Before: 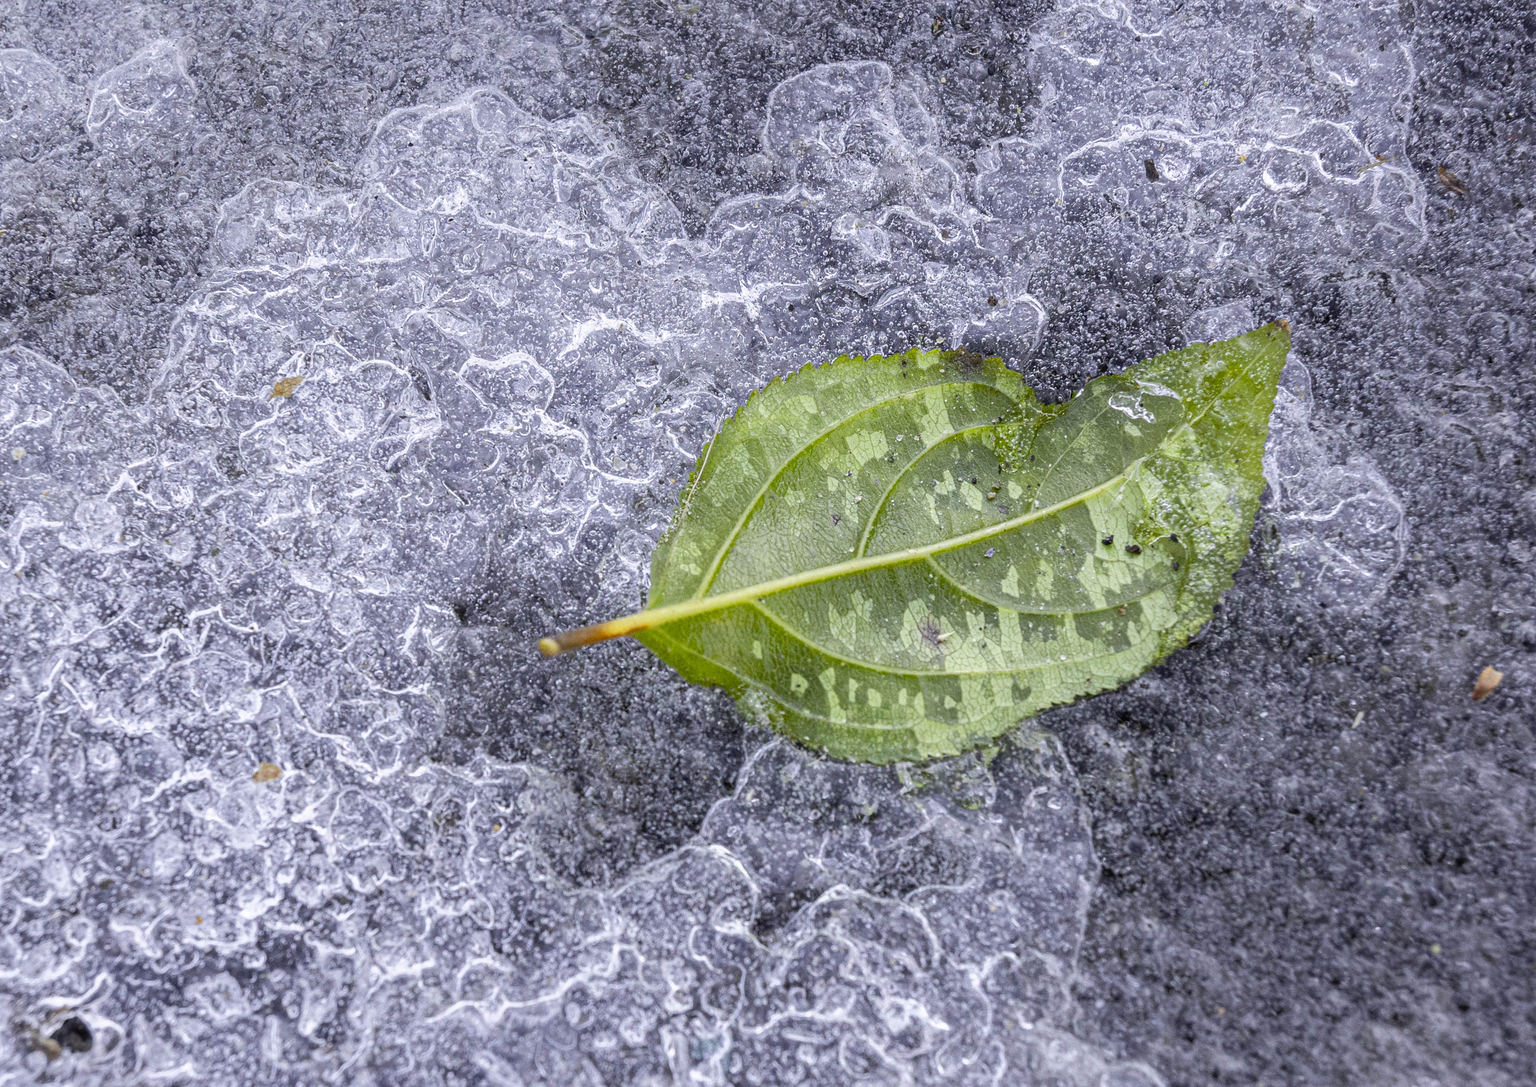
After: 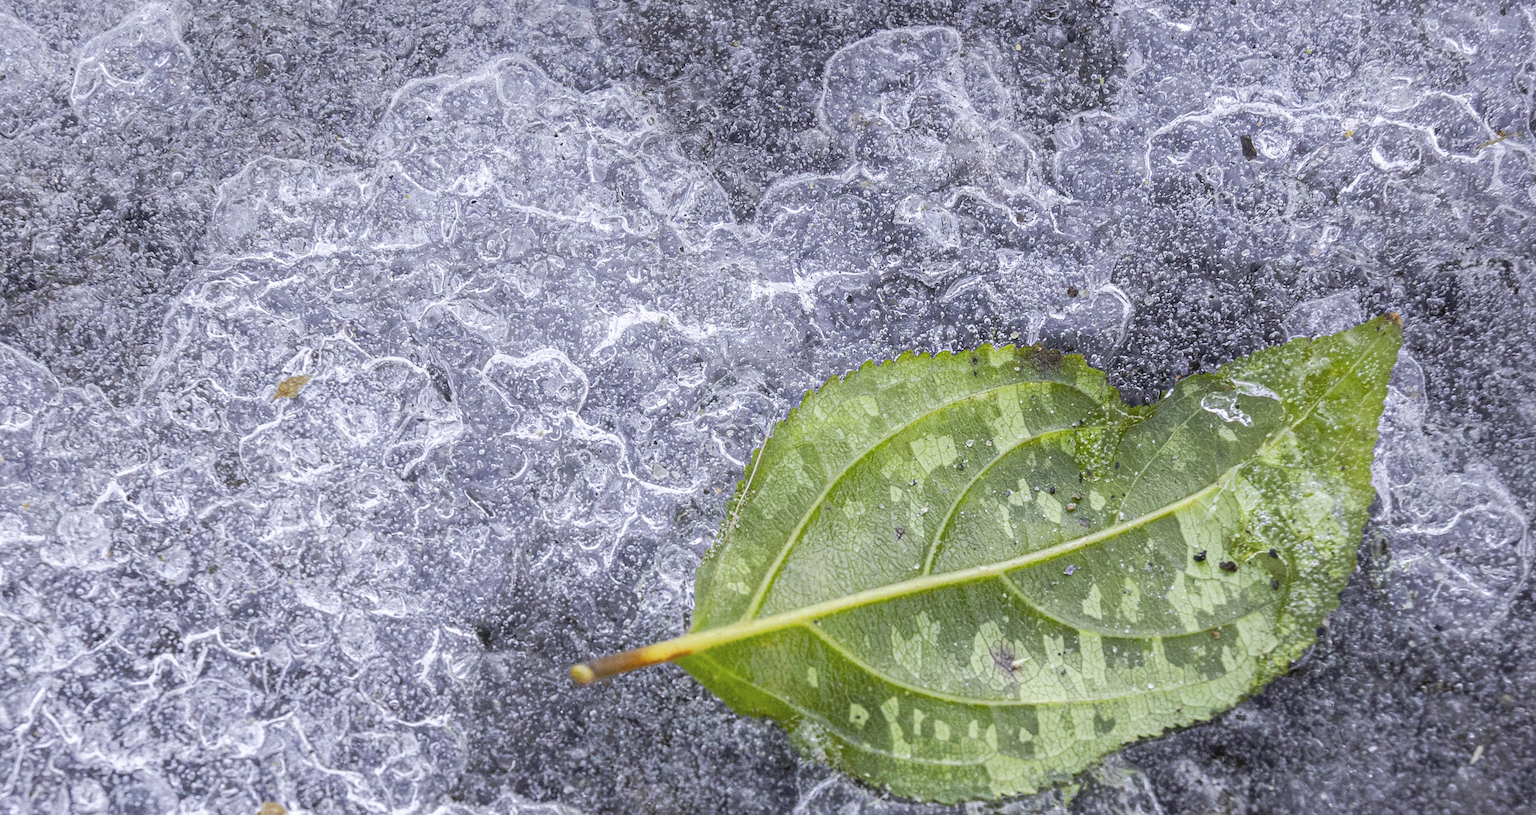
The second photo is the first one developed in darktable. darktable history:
crop: left 1.509%, top 3.452%, right 7.696%, bottom 28.452%
tone curve: curves: ch0 [(0, 0) (0.003, 0.04) (0.011, 0.053) (0.025, 0.077) (0.044, 0.104) (0.069, 0.127) (0.1, 0.15) (0.136, 0.177) (0.177, 0.215) (0.224, 0.254) (0.277, 0.3) (0.335, 0.355) (0.399, 0.41) (0.468, 0.477) (0.543, 0.554) (0.623, 0.636) (0.709, 0.72) (0.801, 0.804) (0.898, 0.892) (1, 1)], preserve colors none
